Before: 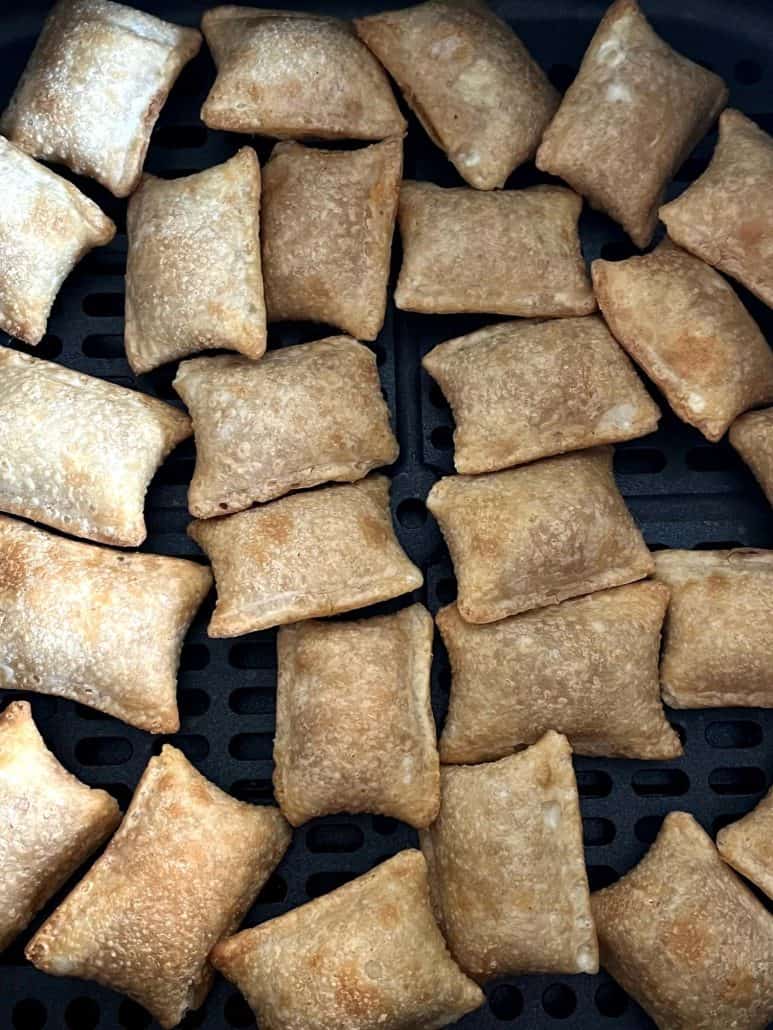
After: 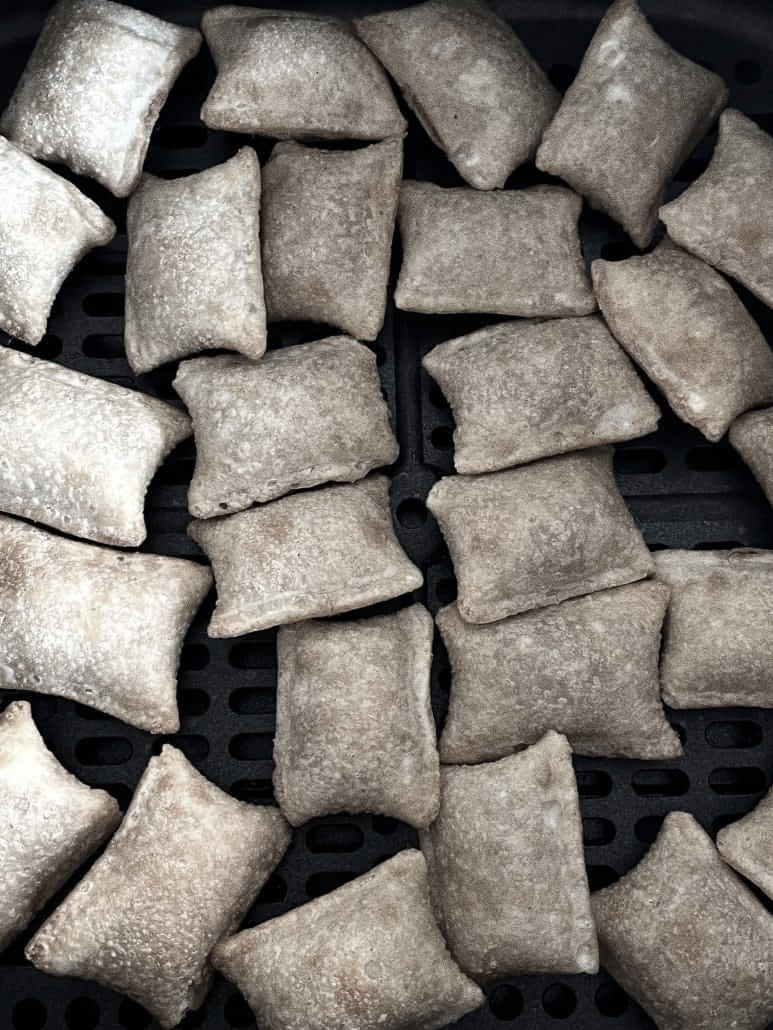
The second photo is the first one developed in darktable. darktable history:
grain: coarseness 0.09 ISO, strength 40%
color zones: curves: ch1 [(0, 0.153) (0.143, 0.15) (0.286, 0.151) (0.429, 0.152) (0.571, 0.152) (0.714, 0.151) (0.857, 0.151) (1, 0.153)]
